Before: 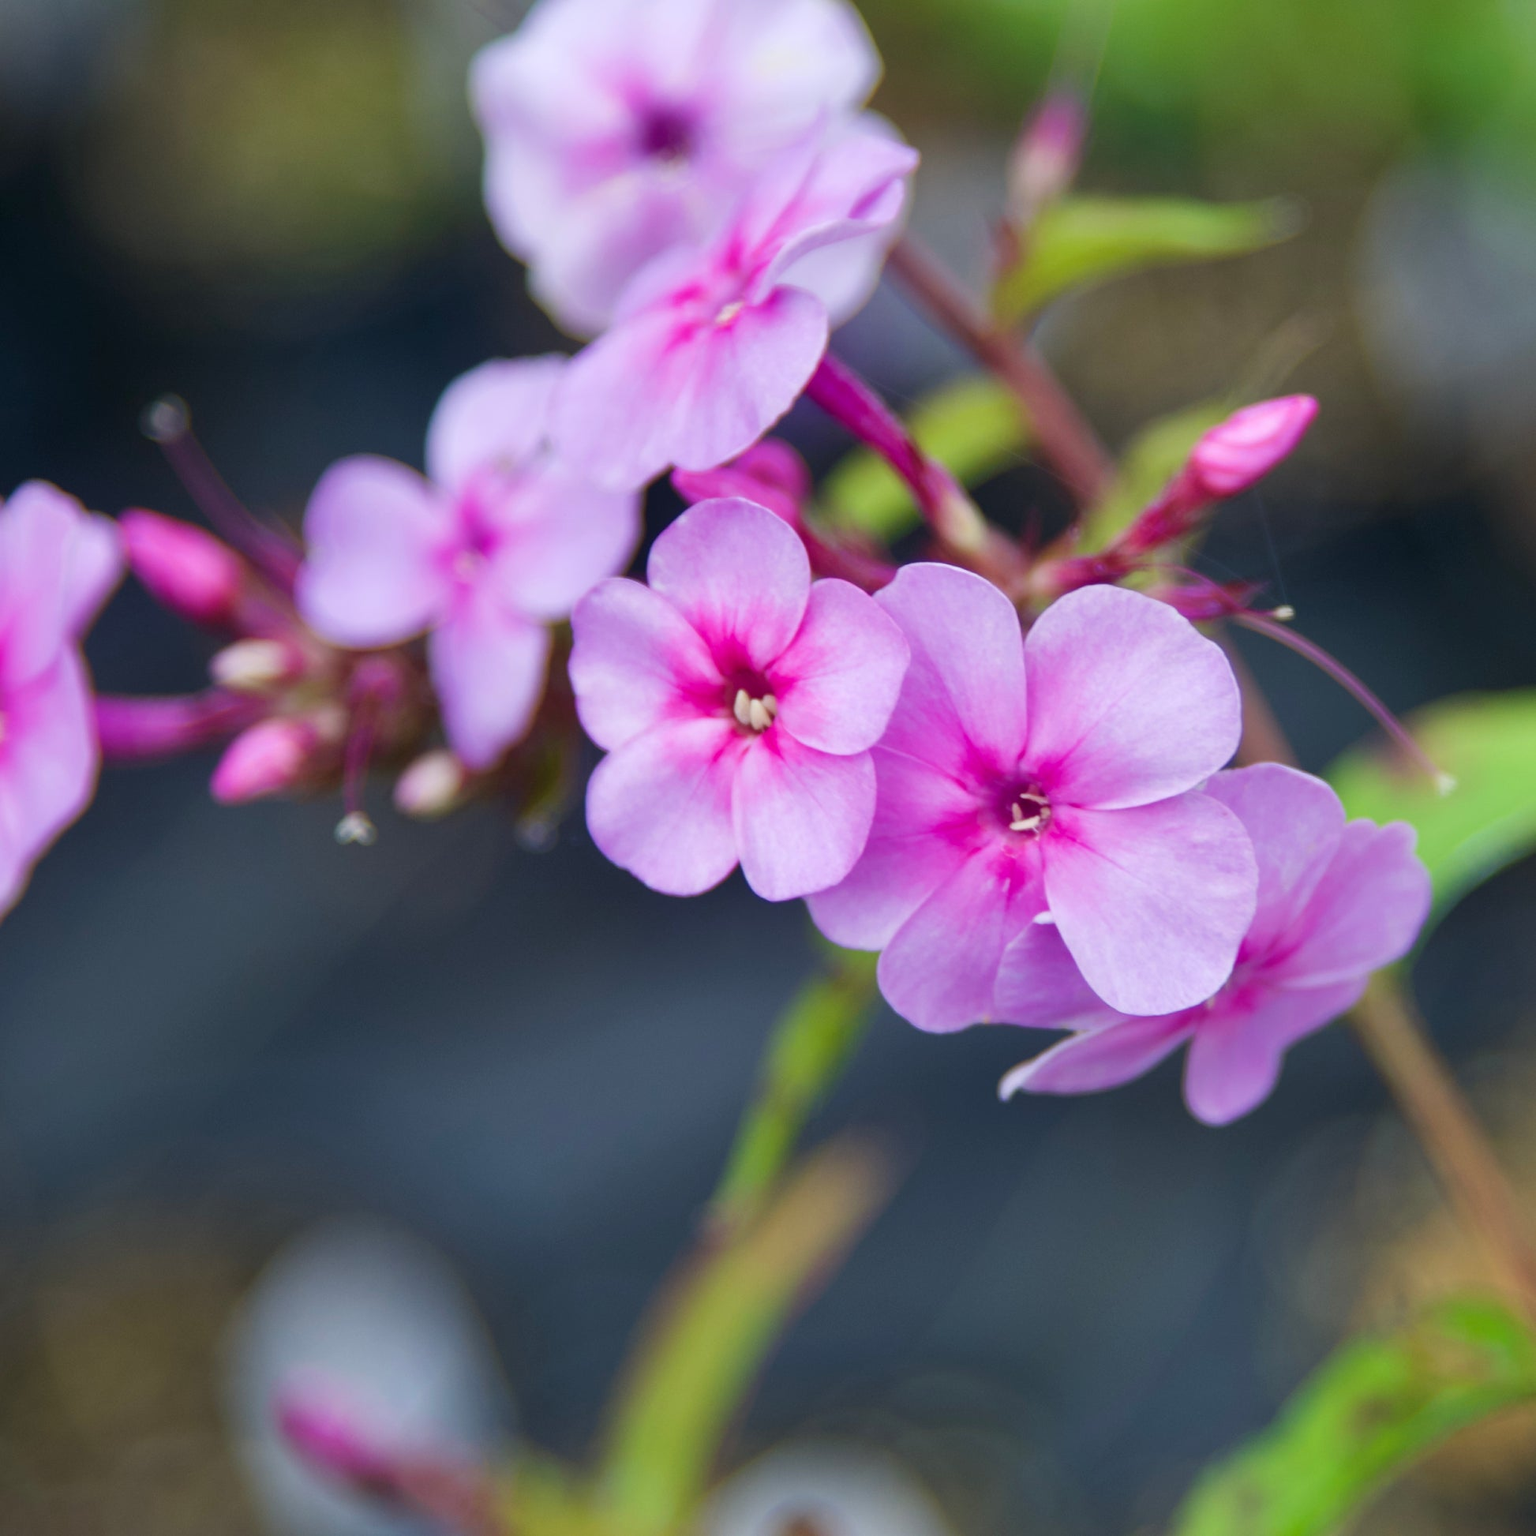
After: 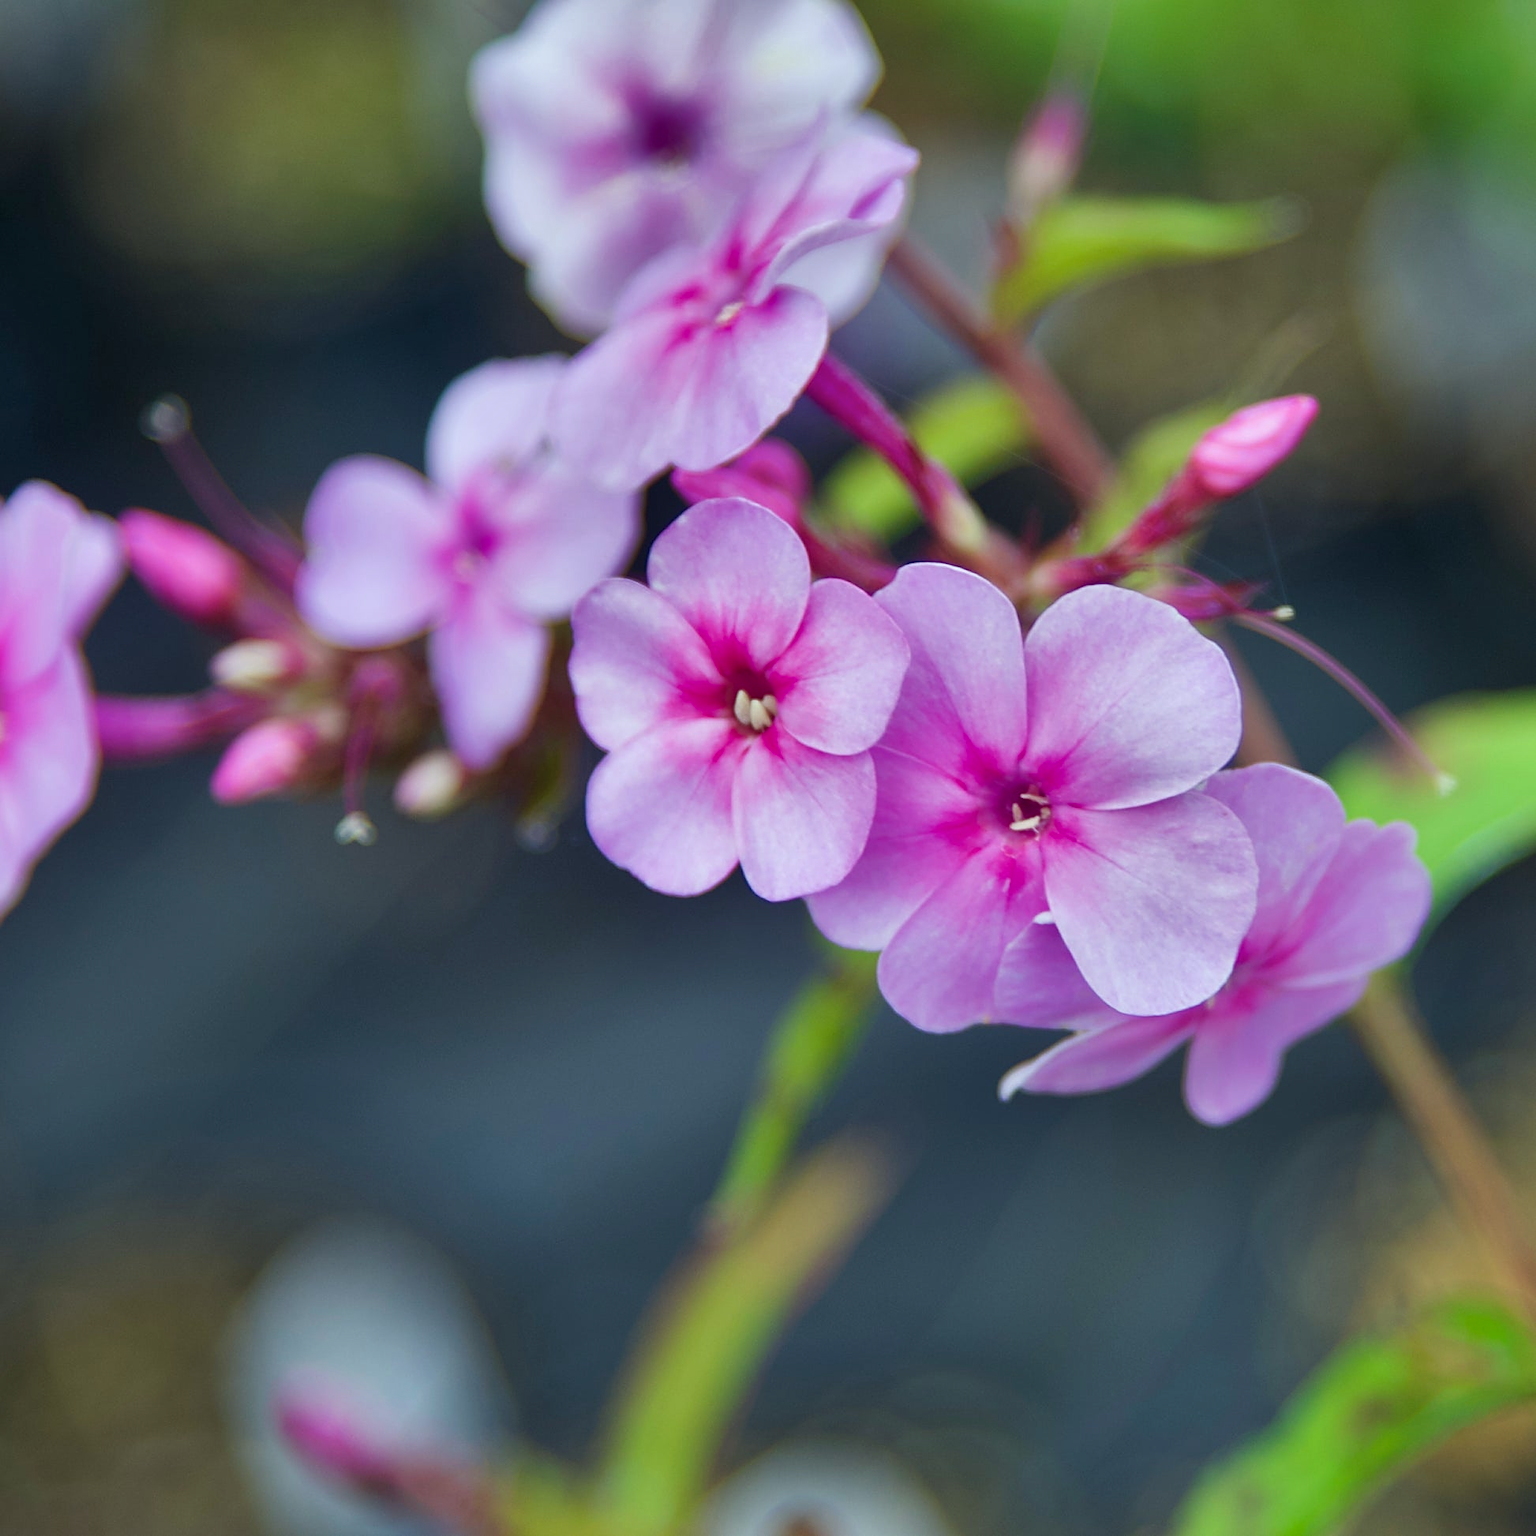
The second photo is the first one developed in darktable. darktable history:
sharpen: on, module defaults
color correction: highlights a* -7.95, highlights b* 3.31
shadows and highlights: shadows 24.47, highlights -78.5, shadows color adjustment 99.15%, highlights color adjustment 0.395%, soften with gaussian
